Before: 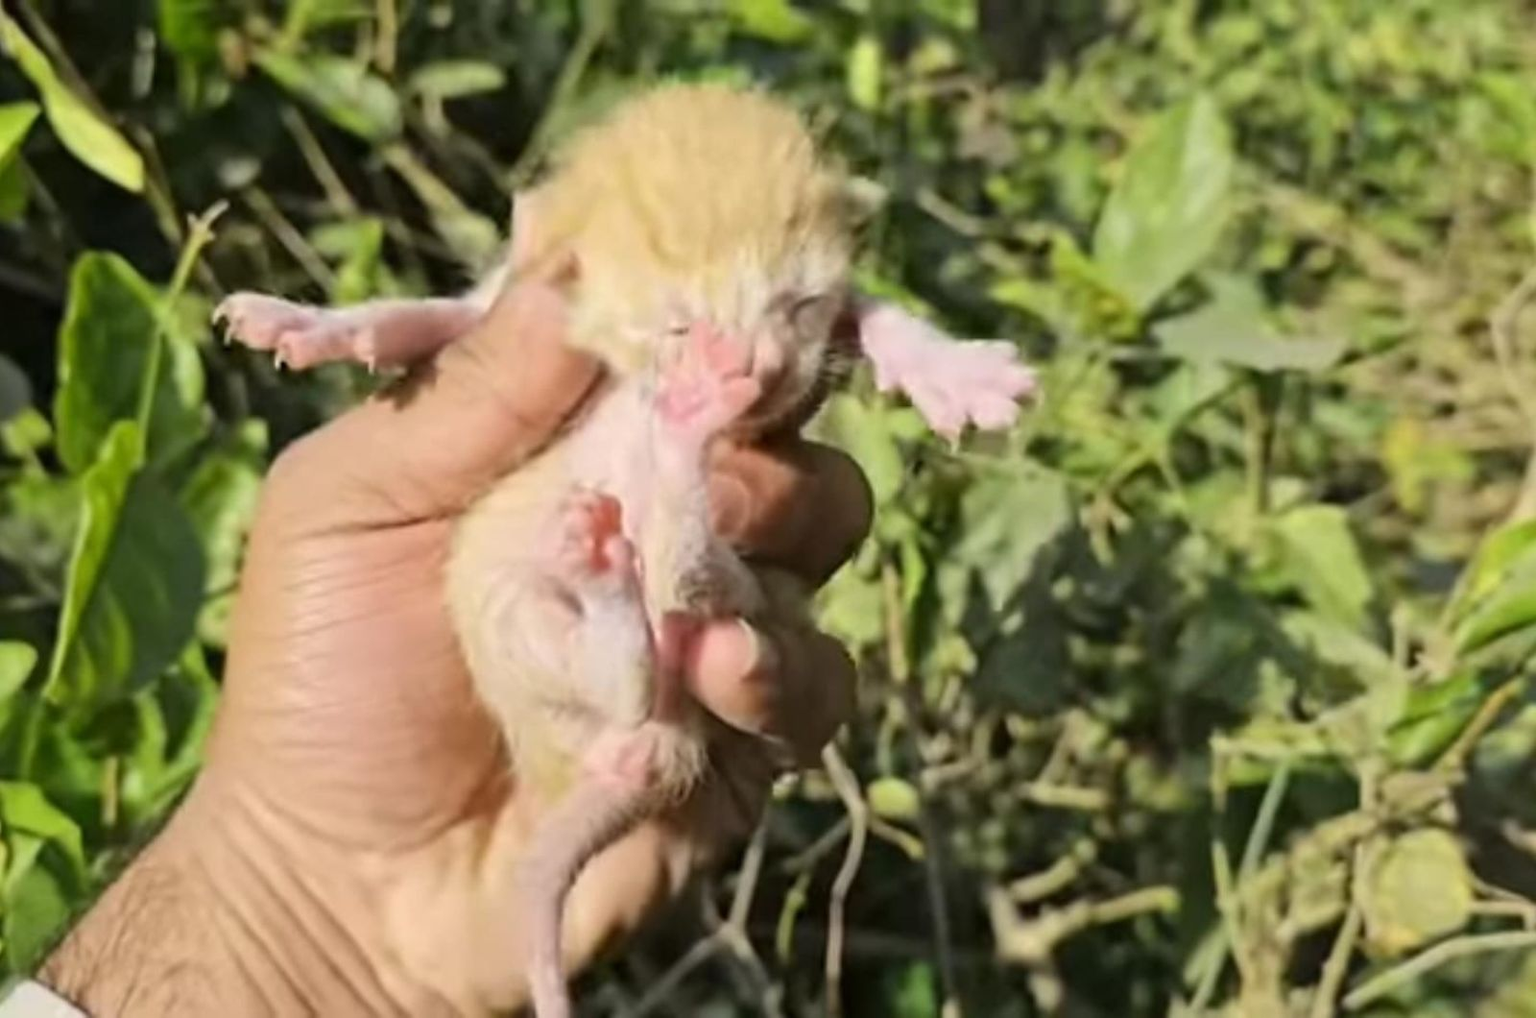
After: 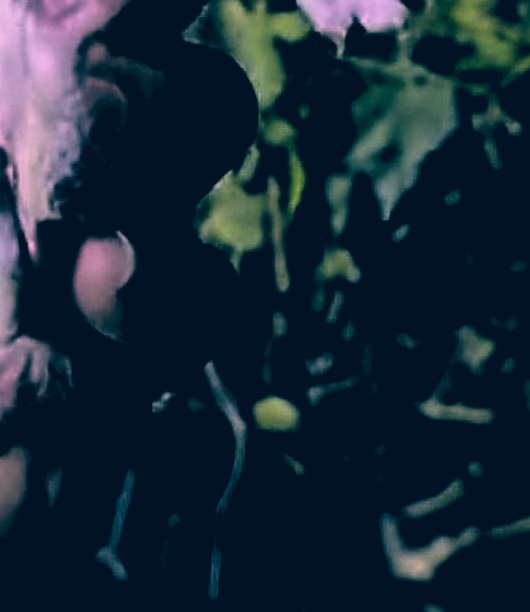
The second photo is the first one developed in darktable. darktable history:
crop: left 40.878%, top 39.176%, right 25.993%, bottom 3.081%
exposure: black level correction 0.007, compensate highlight preservation false
white balance: red 0.948, green 1.02, blue 1.176
color correction: highlights a* 17.03, highlights b* 0.205, shadows a* -15.38, shadows b* -14.56, saturation 1.5
levels: levels [0.514, 0.759, 1]
sharpen: on, module defaults
tone equalizer: on, module defaults
